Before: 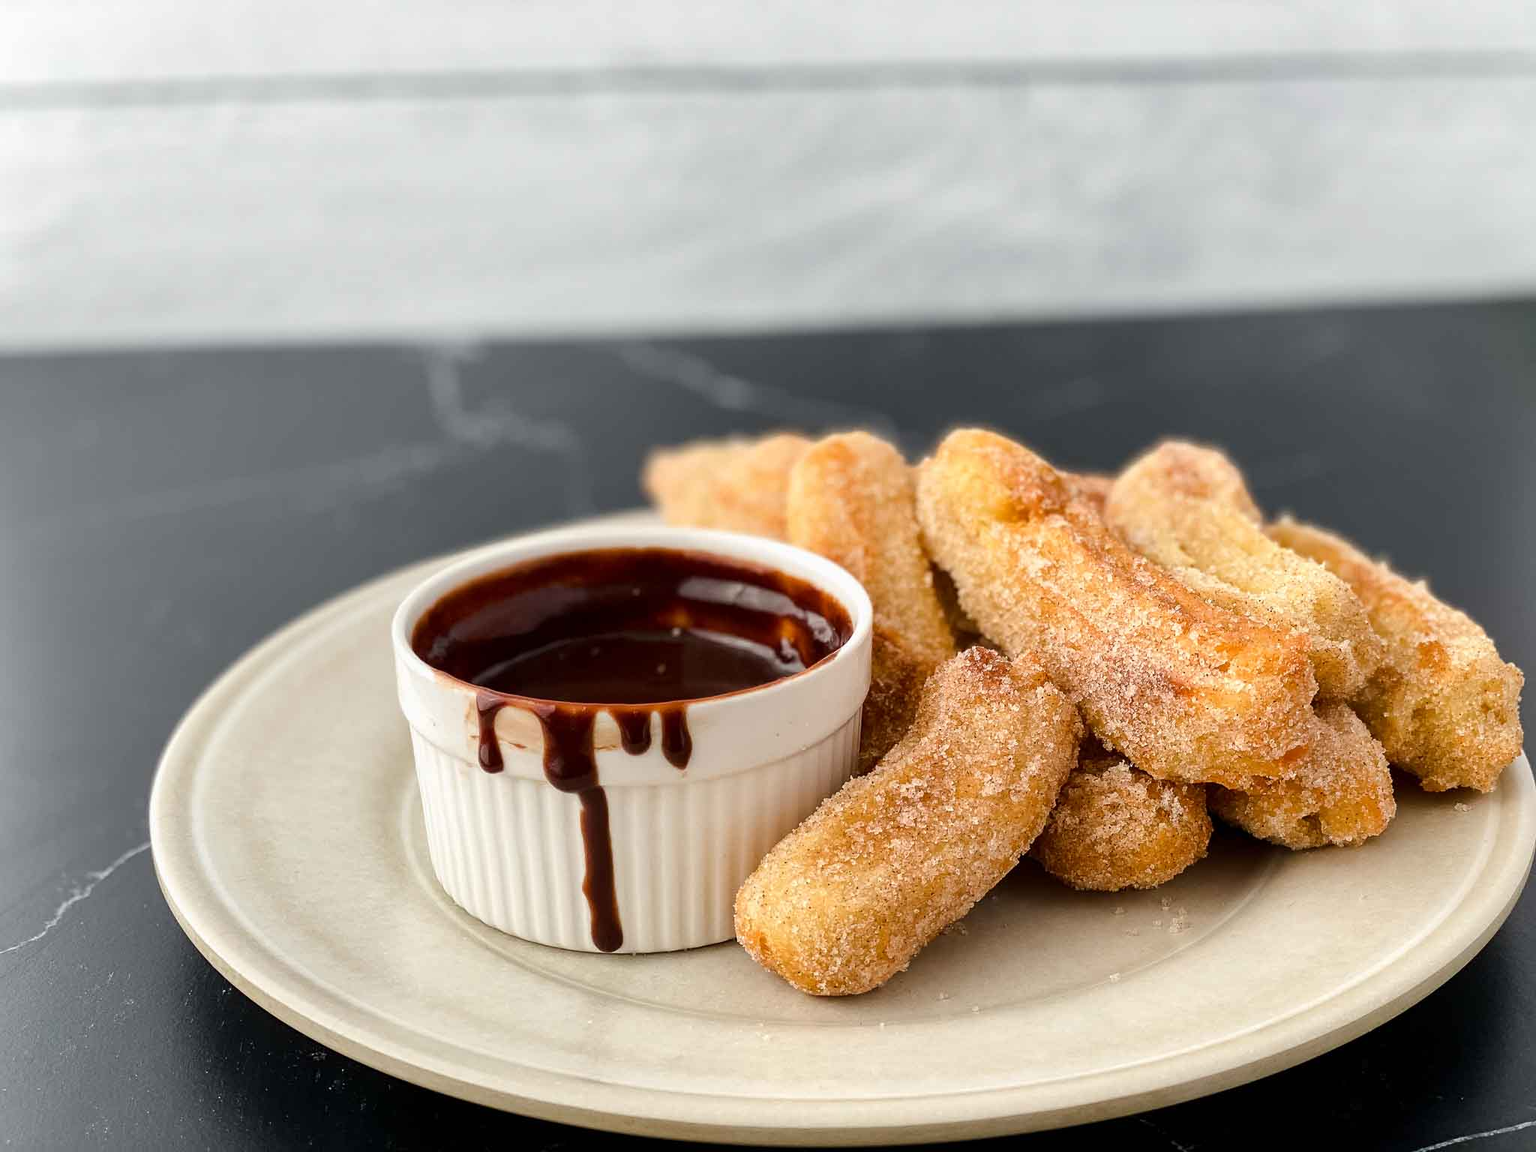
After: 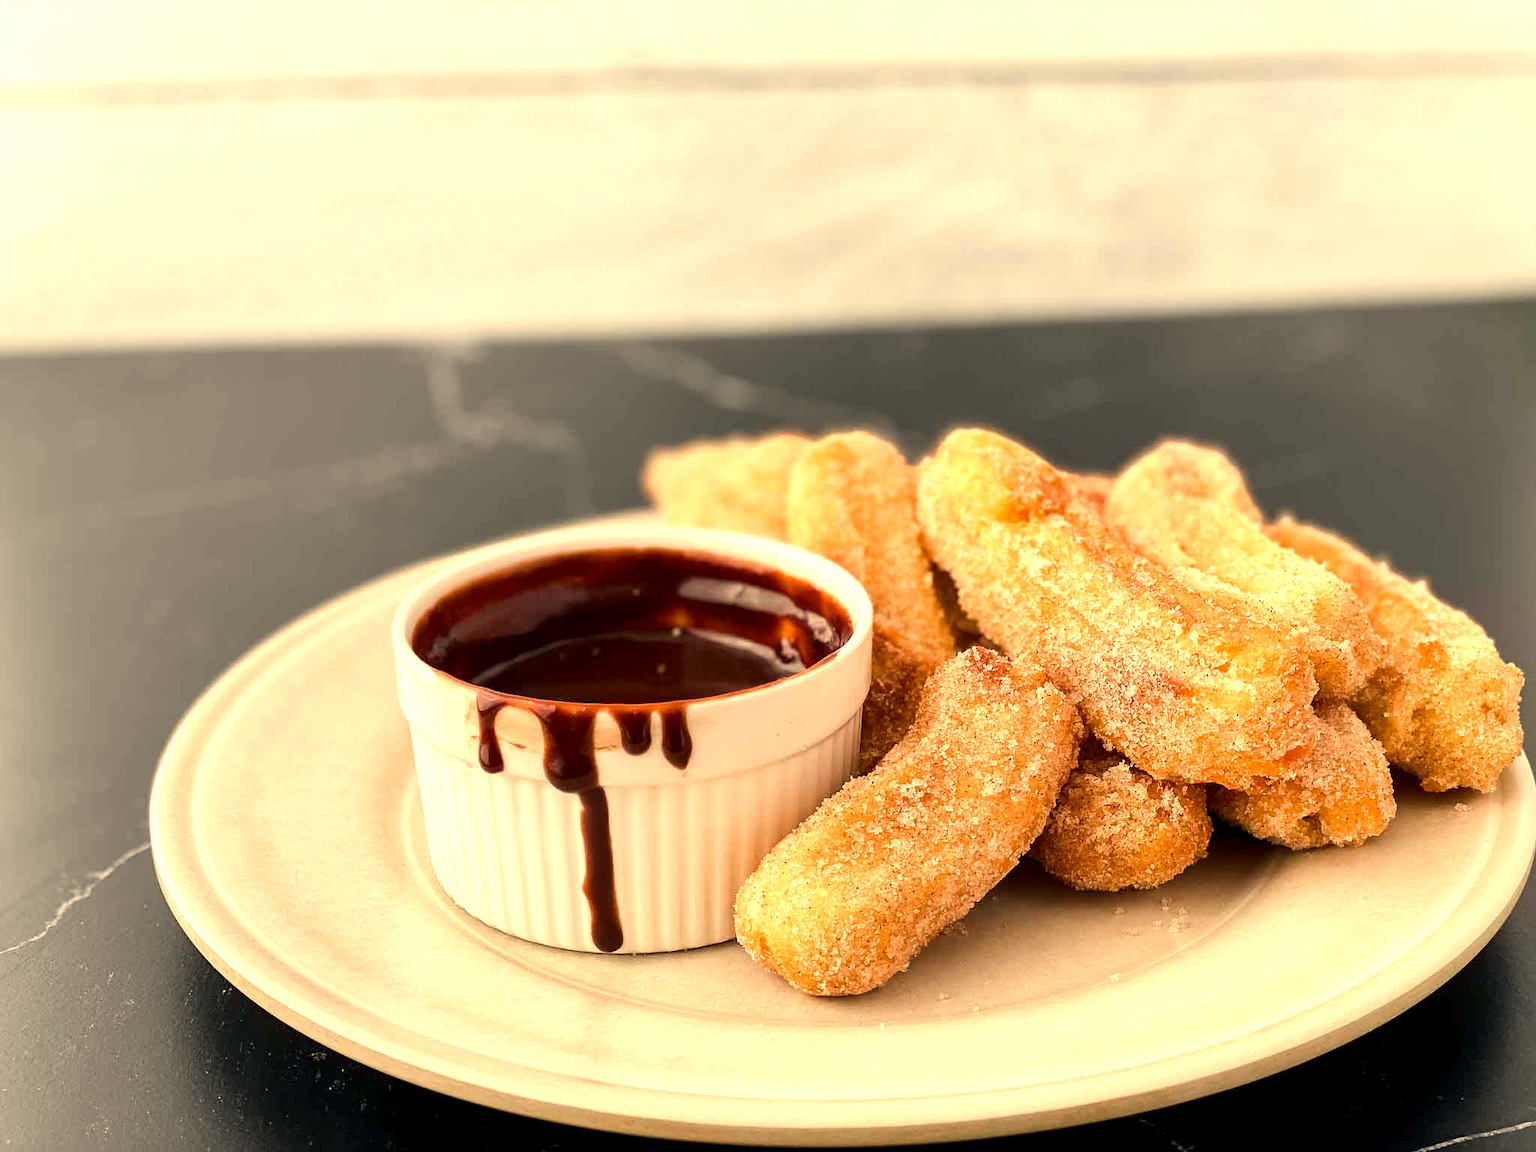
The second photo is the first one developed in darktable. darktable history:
white balance: red 1.138, green 0.996, blue 0.812
exposure: black level correction 0.001, exposure 0.5 EV, compensate exposure bias true, compensate highlight preservation false
